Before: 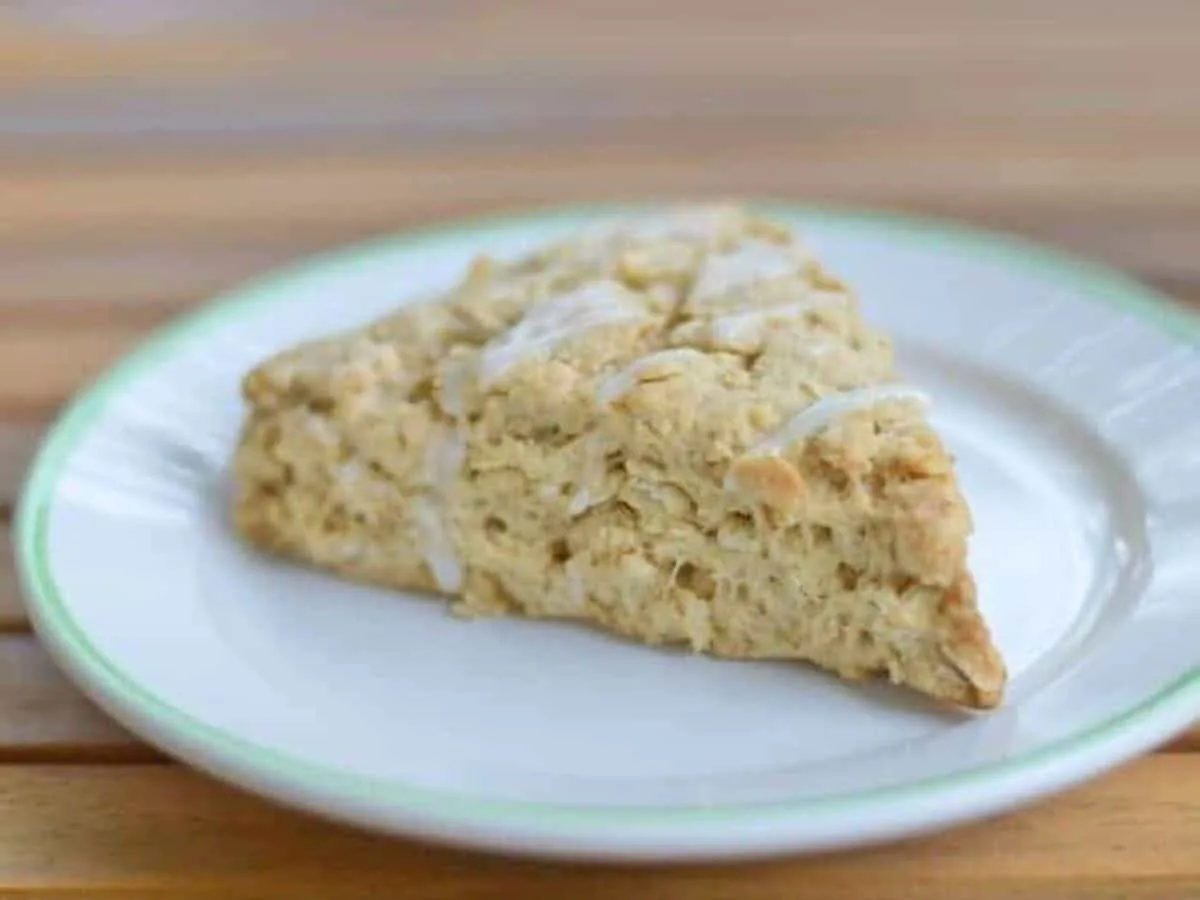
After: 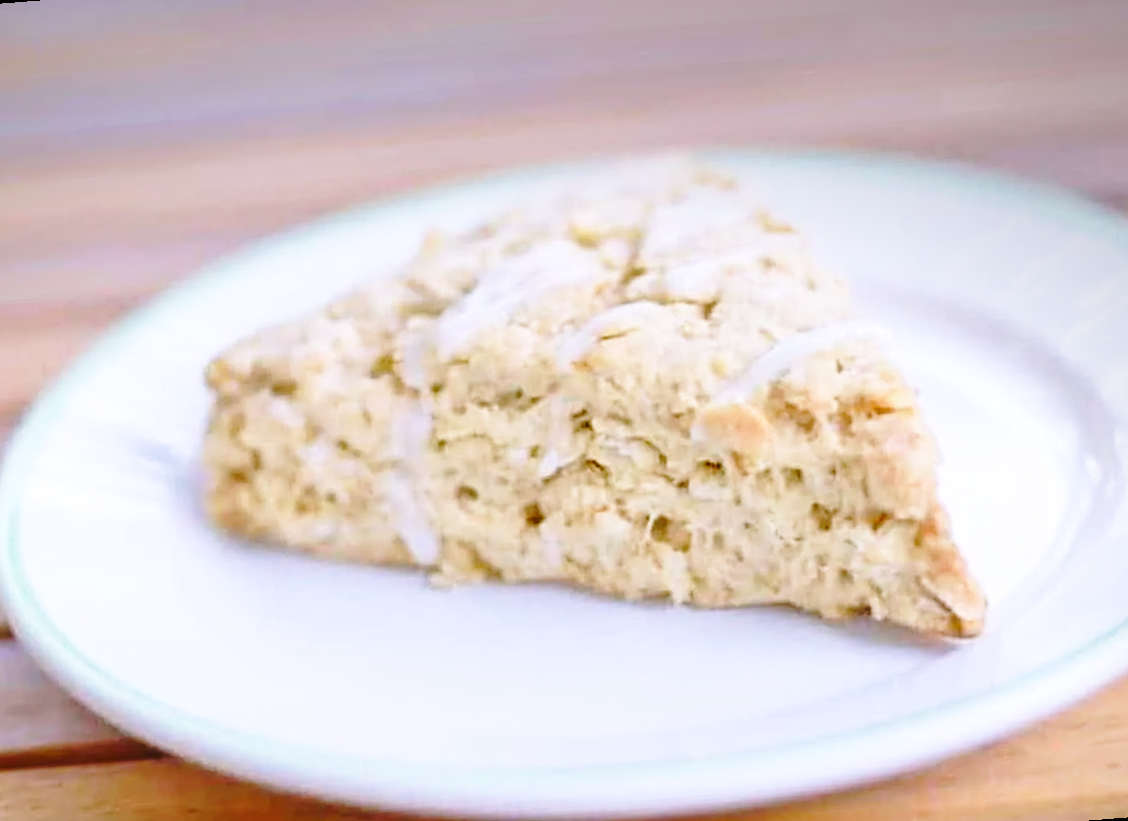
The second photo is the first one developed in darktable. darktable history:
sharpen: on, module defaults
white balance: red 1.042, blue 1.17
vignetting: fall-off start 97.52%, fall-off radius 100%, brightness -0.574, saturation 0, center (-0.027, 0.404), width/height ratio 1.368, unbound false
base curve: curves: ch0 [(0, 0) (0.032, 0.037) (0.105, 0.228) (0.435, 0.76) (0.856, 0.983) (1, 1)], preserve colors none
rotate and perspective: rotation -4.57°, crop left 0.054, crop right 0.944, crop top 0.087, crop bottom 0.914
